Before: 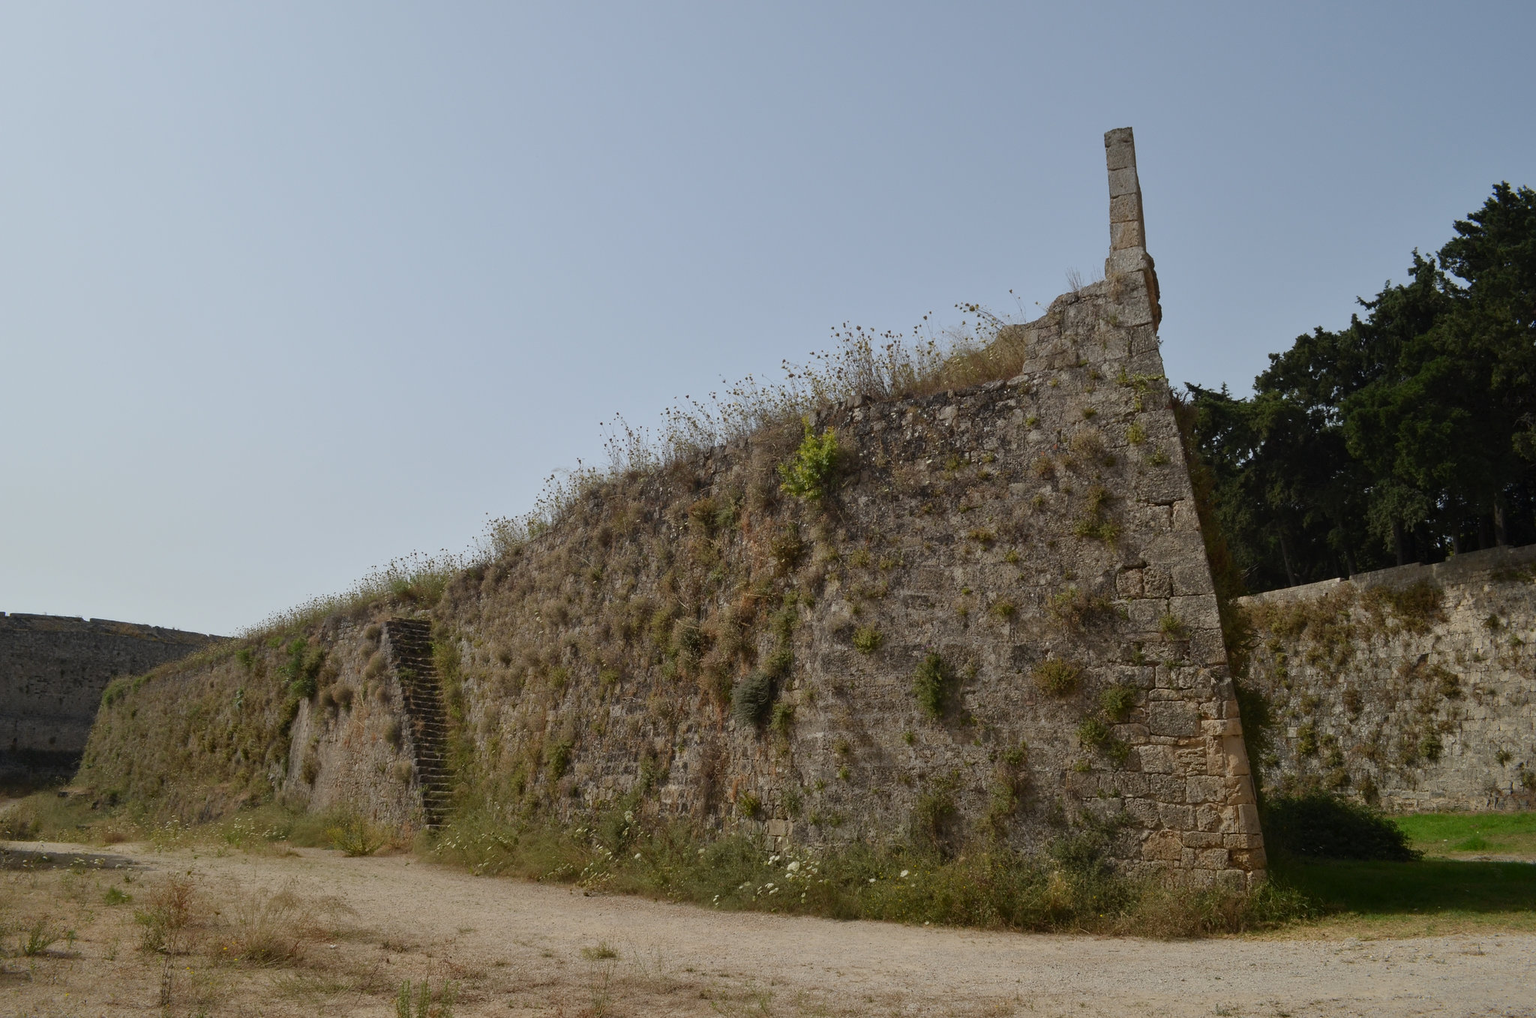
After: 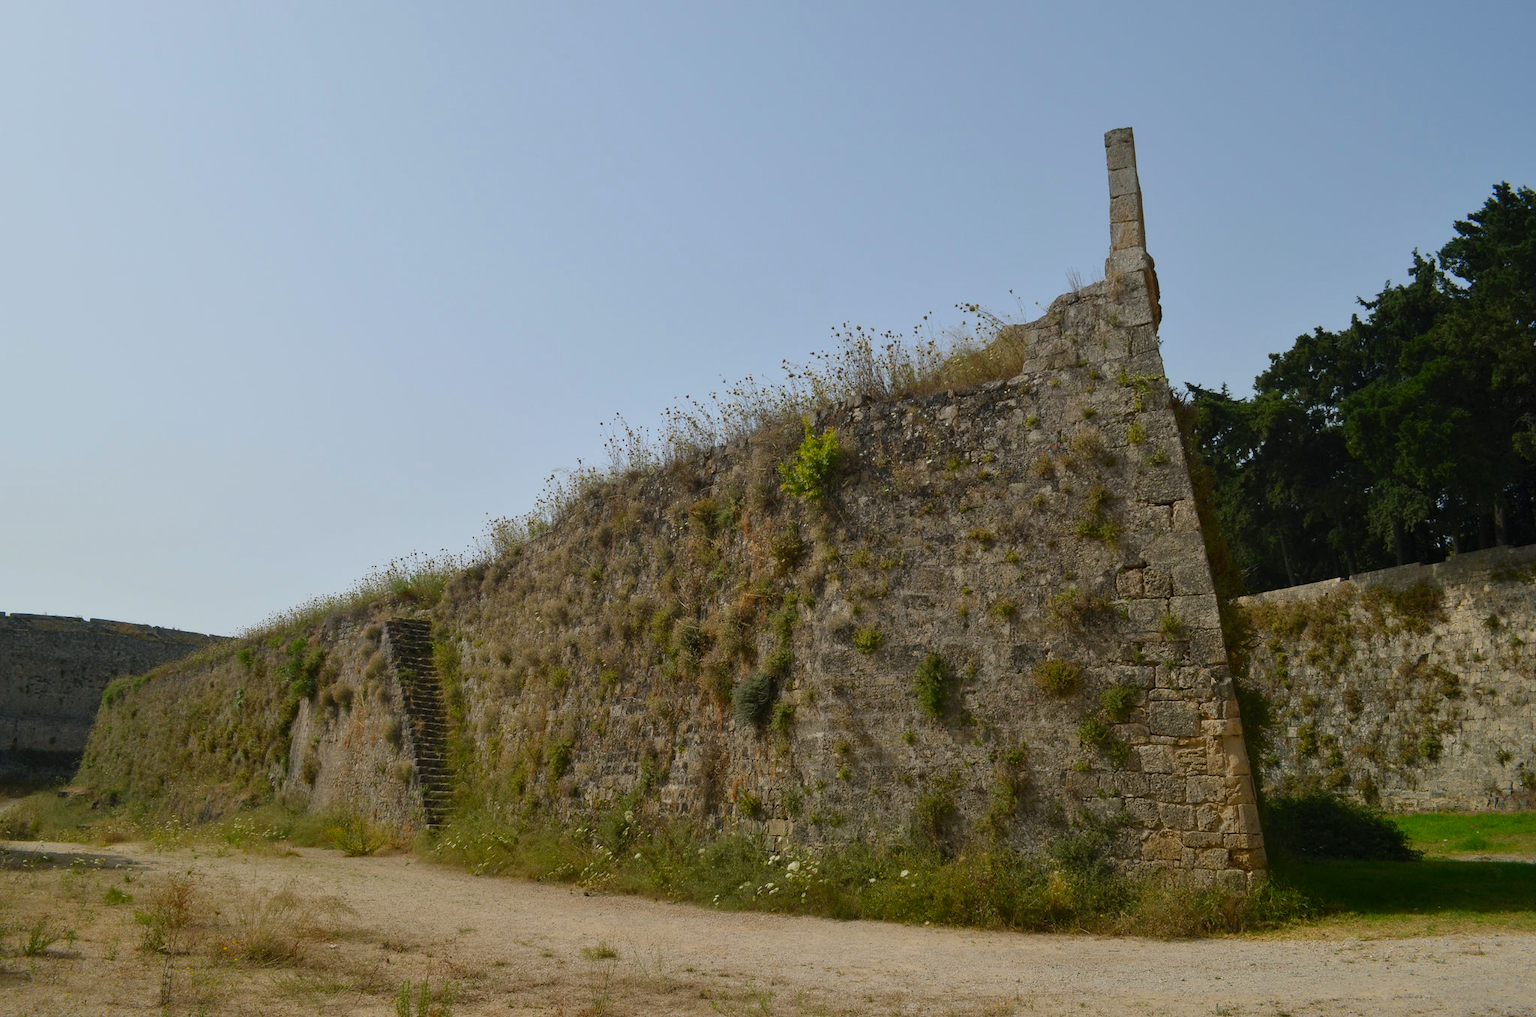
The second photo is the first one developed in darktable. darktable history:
color balance rgb: shadows lift › chroma 2.033%, shadows lift › hue 185.65°, perceptual saturation grading › global saturation 0.076%, global vibrance 44.18%
tone equalizer: -7 EV 0.101 EV
